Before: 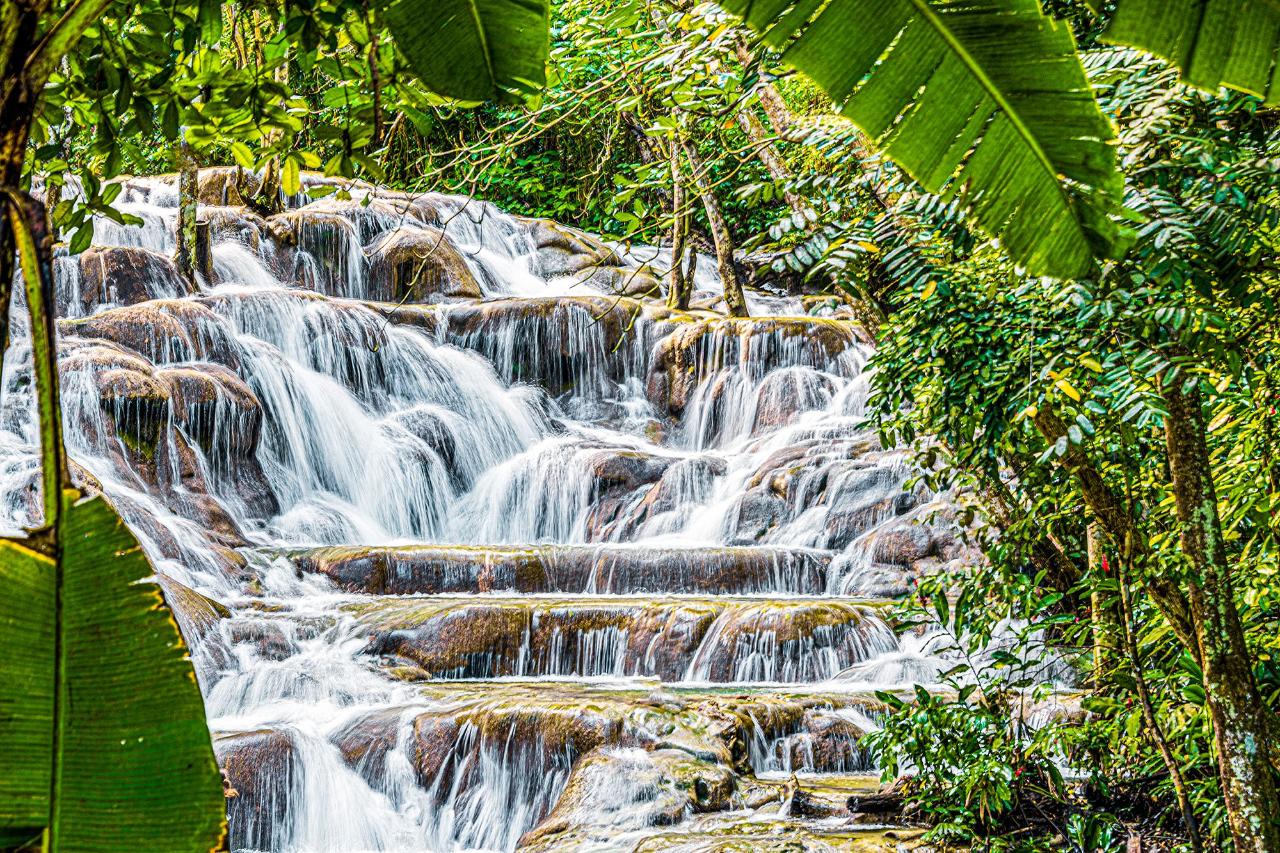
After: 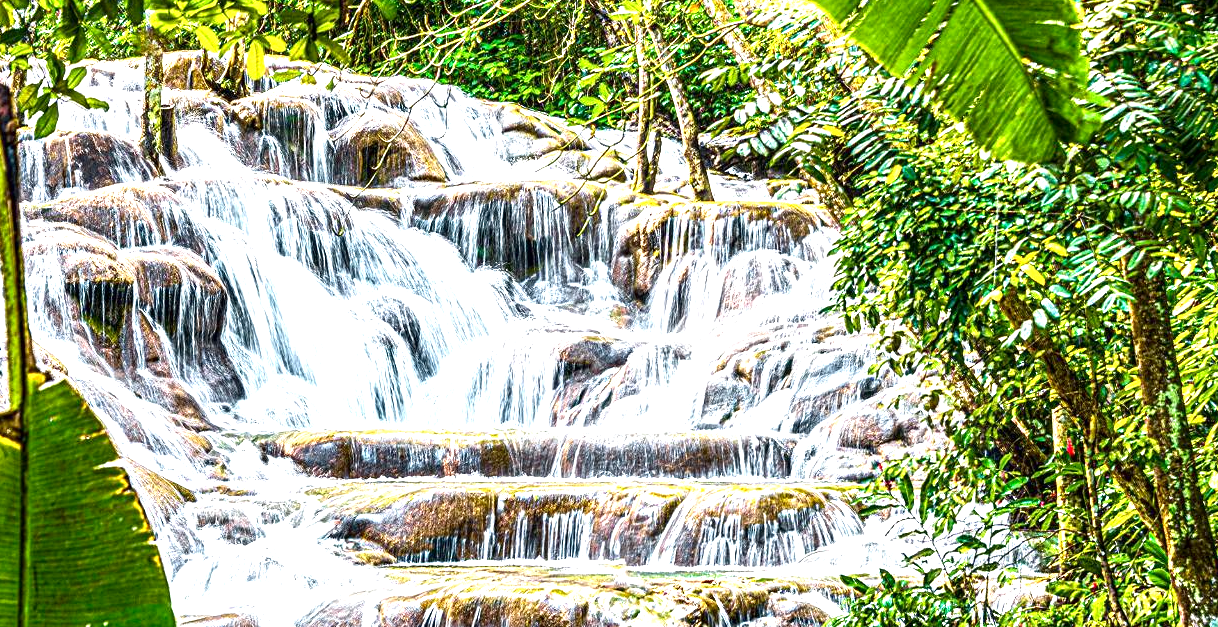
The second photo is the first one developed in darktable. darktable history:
crop and rotate: left 2.797%, top 13.636%, right 2.01%, bottom 12.77%
exposure: black level correction 0.001, exposure 1.131 EV, compensate highlight preservation false
contrast brightness saturation: brightness -0.086
